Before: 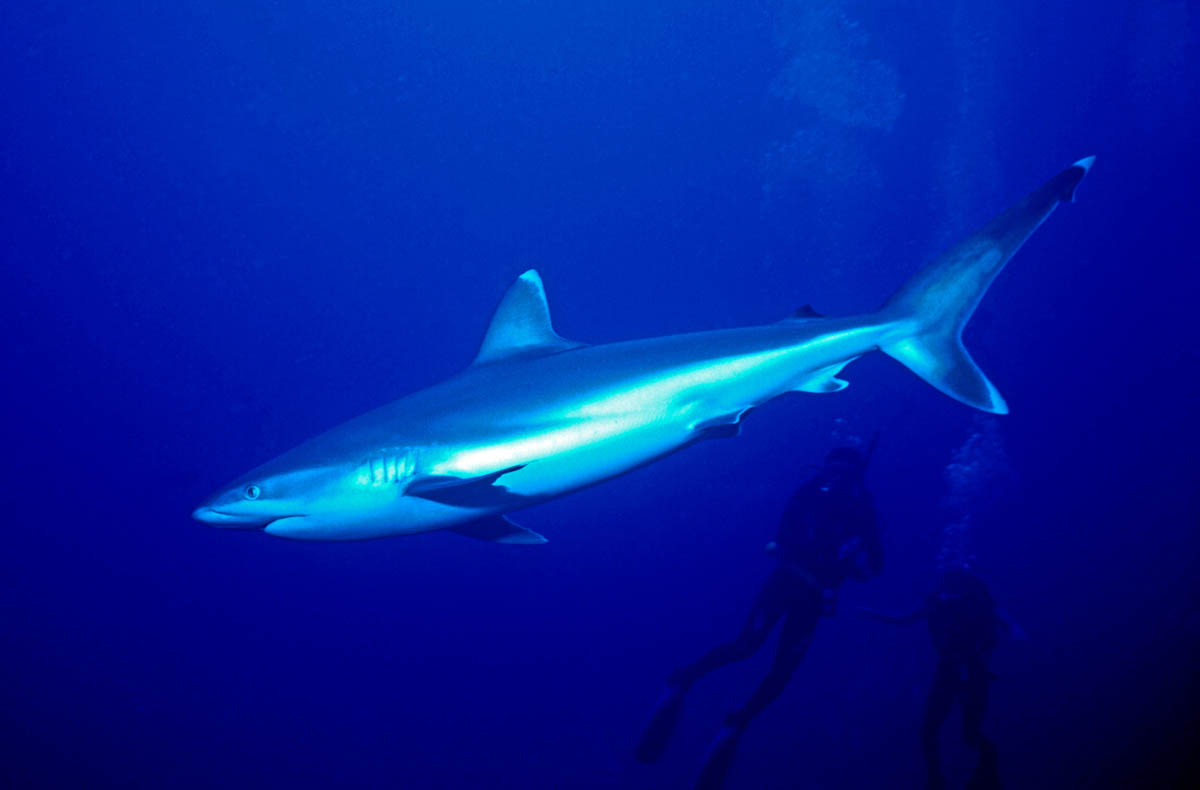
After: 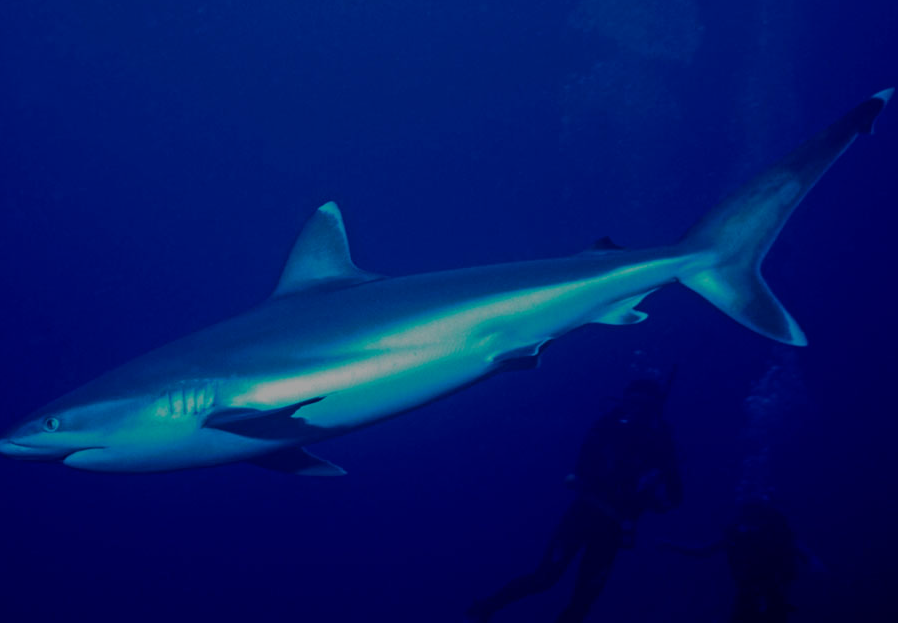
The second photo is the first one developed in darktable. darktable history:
crop: left 16.768%, top 8.653%, right 8.362%, bottom 12.485%
exposure: exposure -1.468 EV, compensate highlight preservation false
